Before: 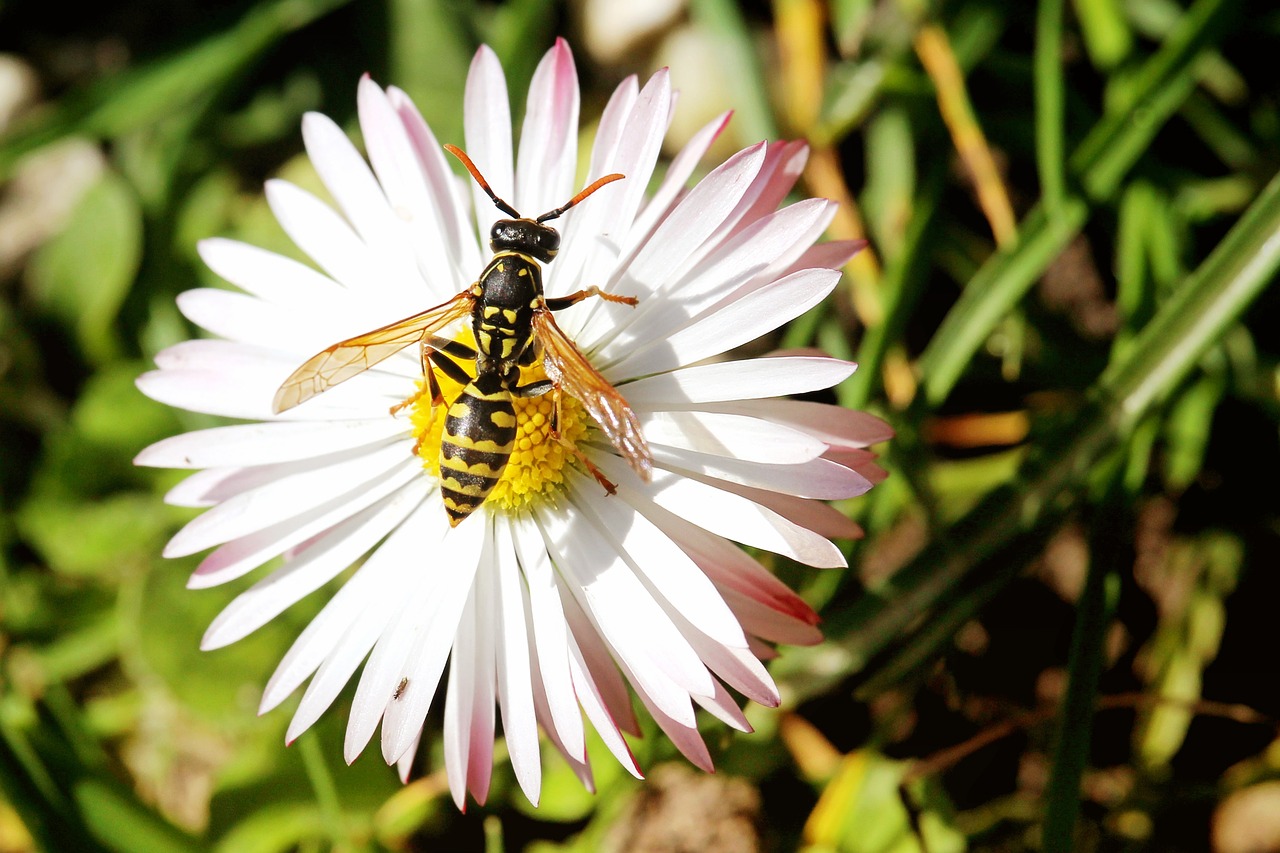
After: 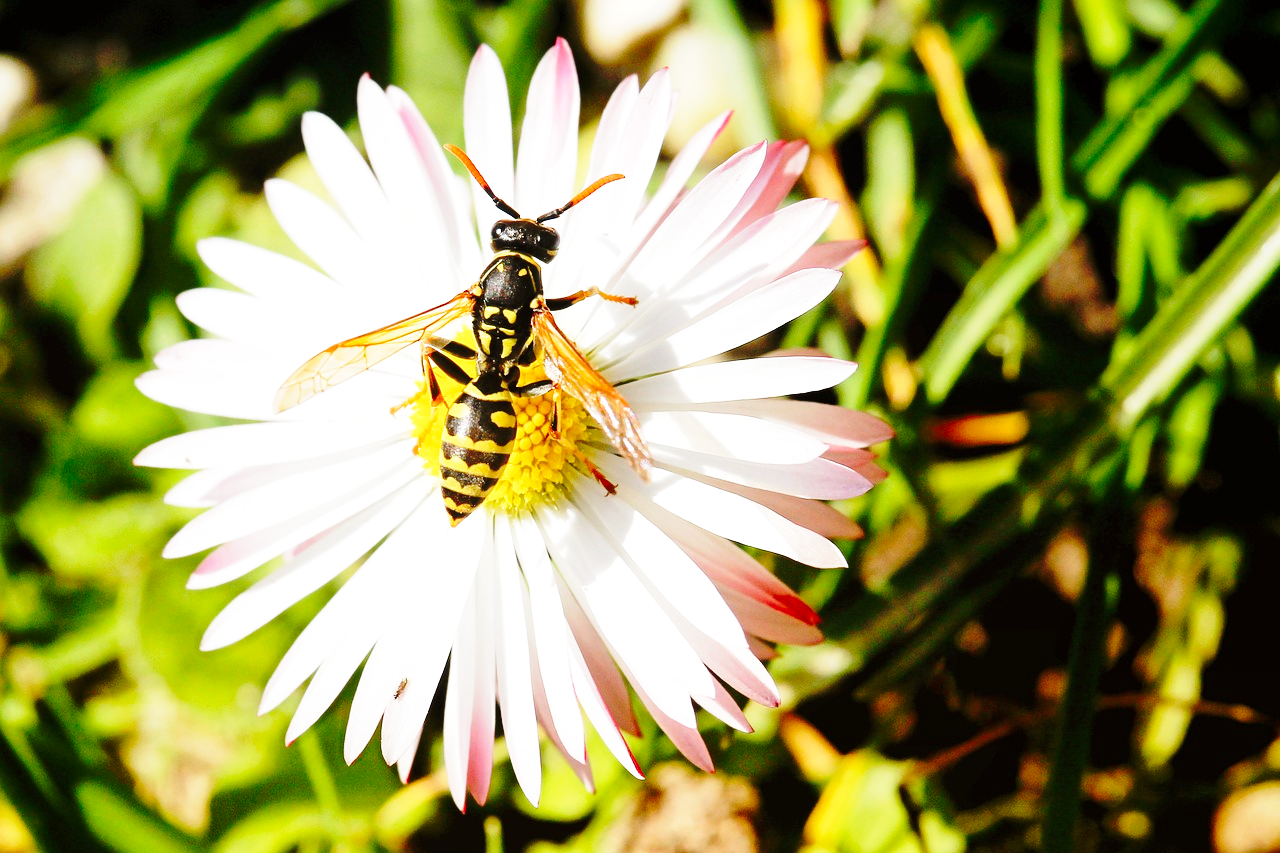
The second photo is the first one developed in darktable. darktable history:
contrast brightness saturation: saturation 0.102
base curve: curves: ch0 [(0, 0) (0.032, 0.037) (0.105, 0.228) (0.435, 0.76) (0.856, 0.983) (1, 1)], preserve colors none
